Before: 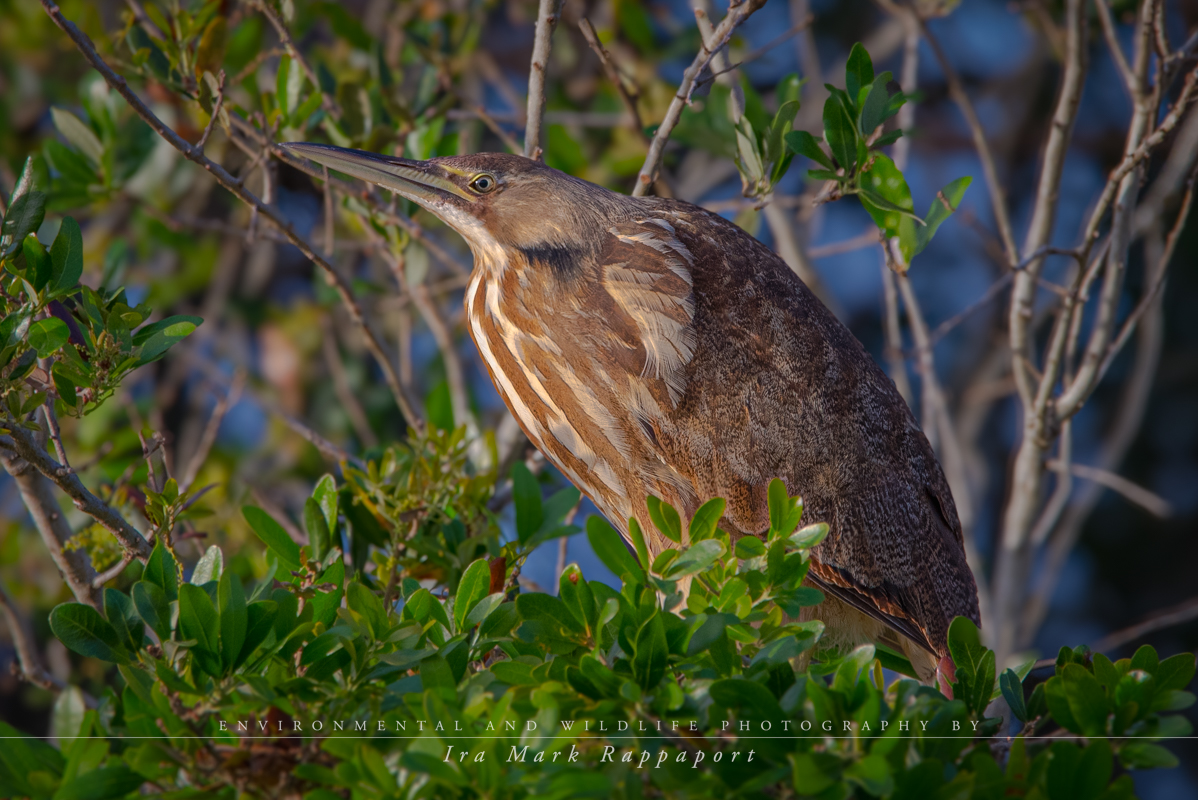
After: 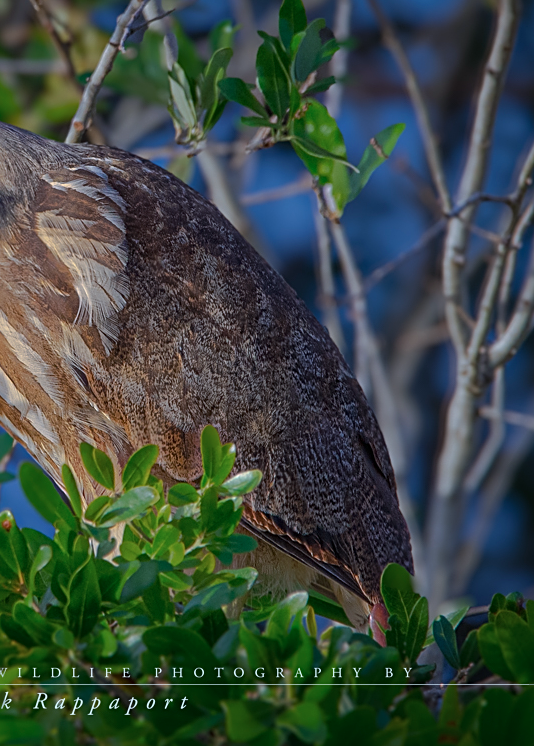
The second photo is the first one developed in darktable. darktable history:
color calibration: illuminant Planckian (black body), x 0.378, y 0.374, temperature 4022.63 K
exposure: black level correction 0, exposure 0 EV, compensate highlight preservation false
crop: left 47.386%, top 6.708%, right 7.99%
sharpen: on, module defaults
